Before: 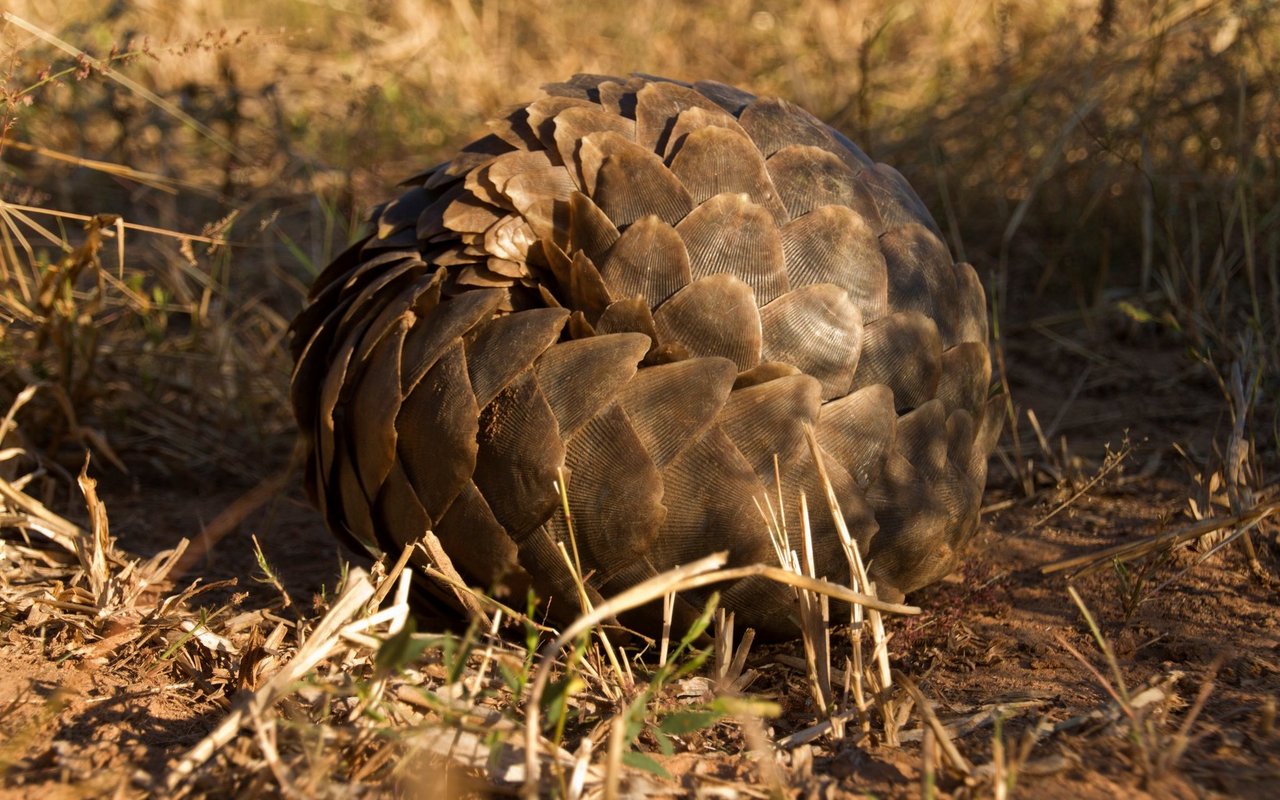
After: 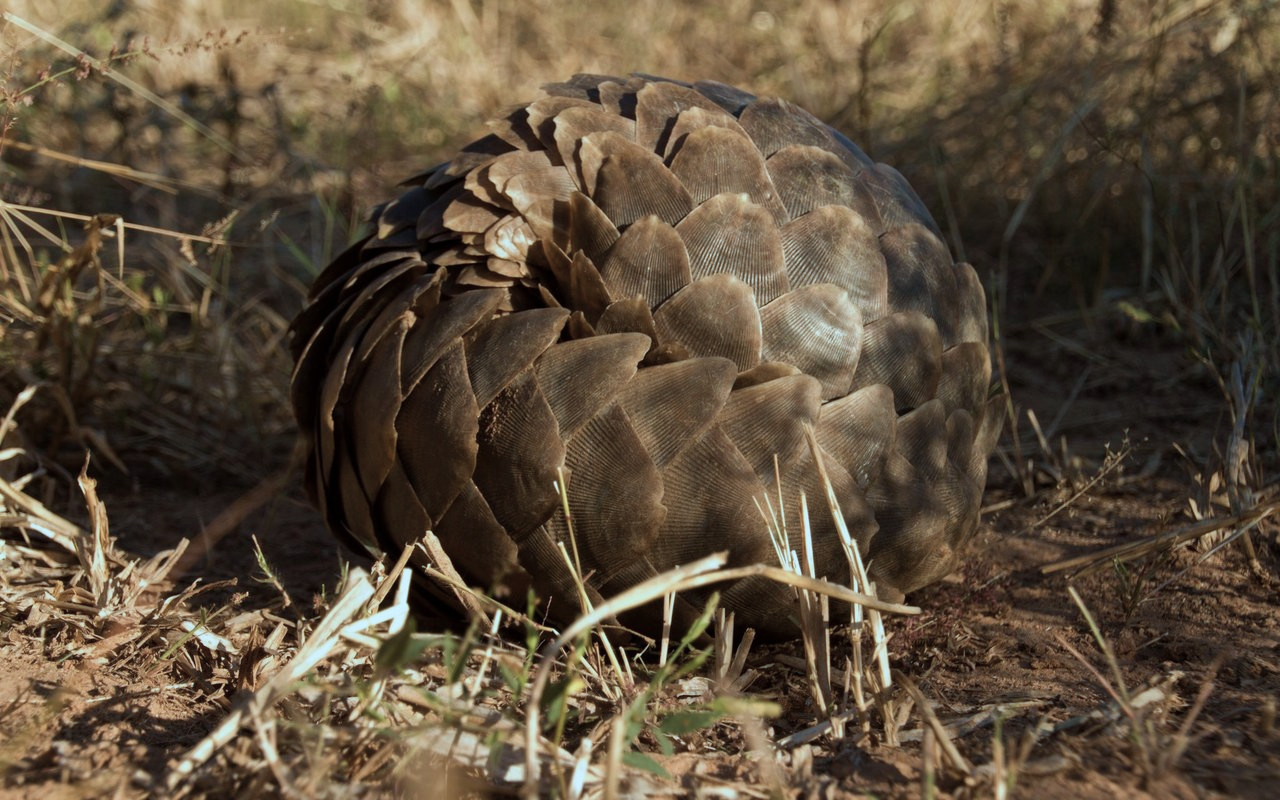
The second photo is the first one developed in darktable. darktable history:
velvia: on, module defaults
exposure: exposure -0.21 EV, compensate highlight preservation false
color correction: highlights a* -12.64, highlights b* -18.1, saturation 0.7
